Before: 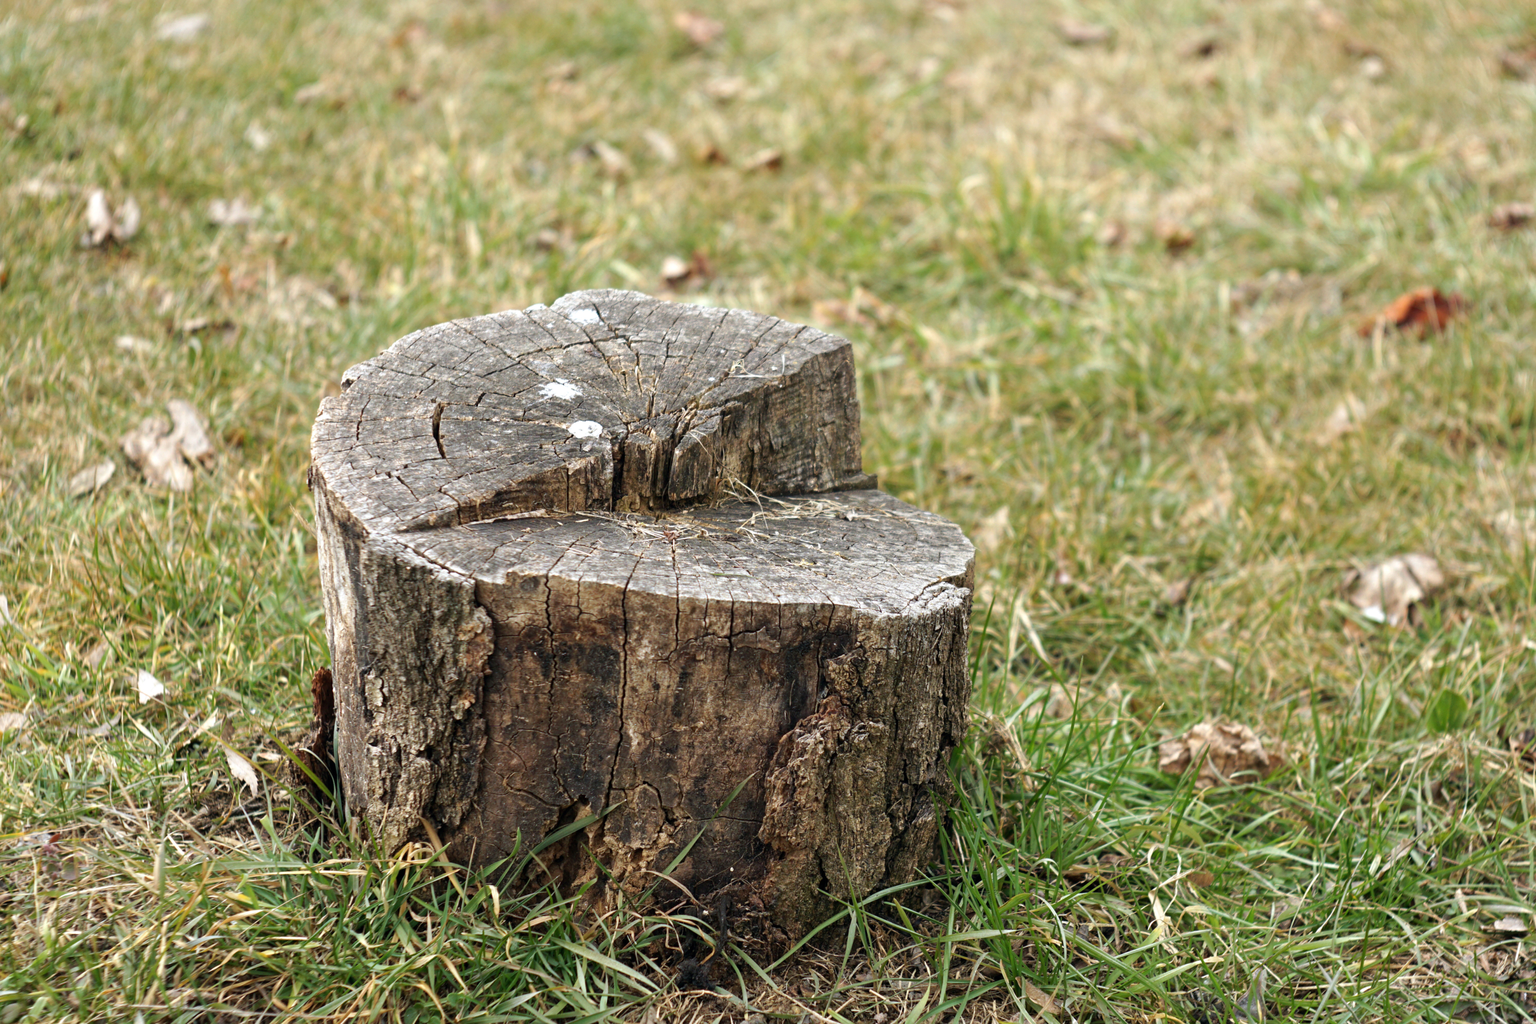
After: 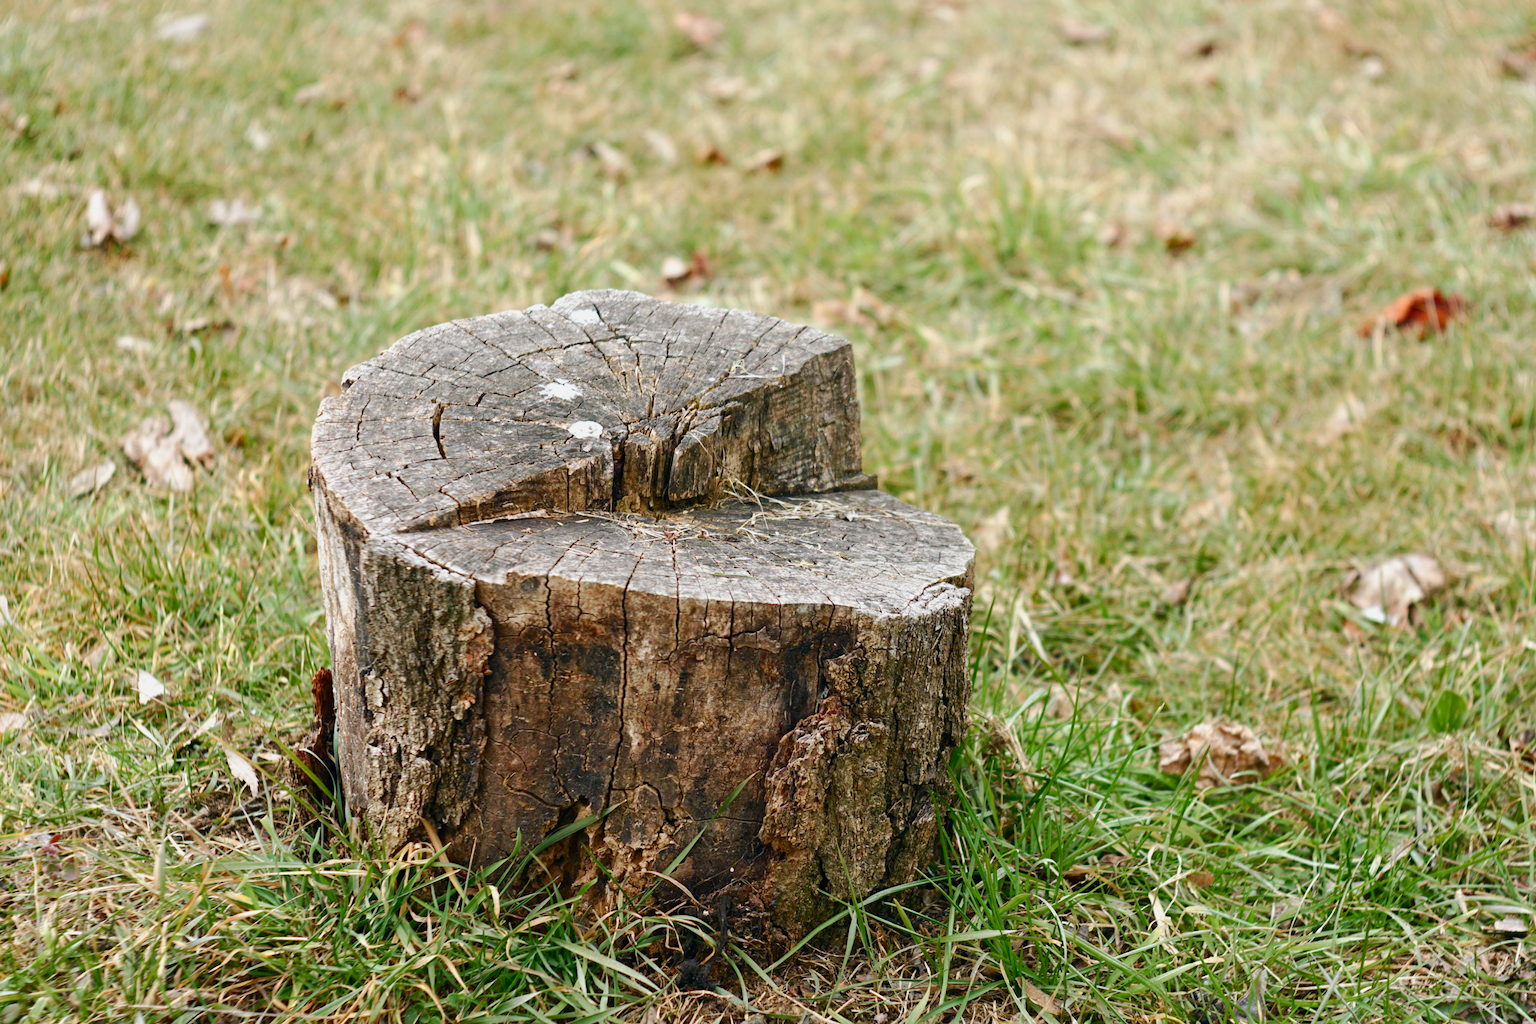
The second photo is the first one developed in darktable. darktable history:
tone curve: curves: ch0 [(0, 0.01) (0.037, 0.032) (0.131, 0.108) (0.275, 0.258) (0.483, 0.512) (0.61, 0.661) (0.696, 0.742) (0.792, 0.834) (0.911, 0.936) (0.997, 0.995)]; ch1 [(0, 0) (0.308, 0.29) (0.425, 0.411) (0.503, 0.502) (0.551, 0.563) (0.683, 0.706) (0.746, 0.77) (1, 1)]; ch2 [(0, 0) (0.246, 0.233) (0.36, 0.352) (0.415, 0.415) (0.485, 0.487) (0.502, 0.502) (0.525, 0.523) (0.545, 0.552) (0.587, 0.6) (0.636, 0.652) (0.711, 0.729) (0.845, 0.855) (0.998, 0.977)], color space Lab, independent channels, preserve colors none
color balance rgb: shadows lift › chroma 1%, shadows lift › hue 113°, highlights gain › chroma 0.2%, highlights gain › hue 333°, perceptual saturation grading › global saturation 20%, perceptual saturation grading › highlights -50%, perceptual saturation grading › shadows 25%, contrast -10%
